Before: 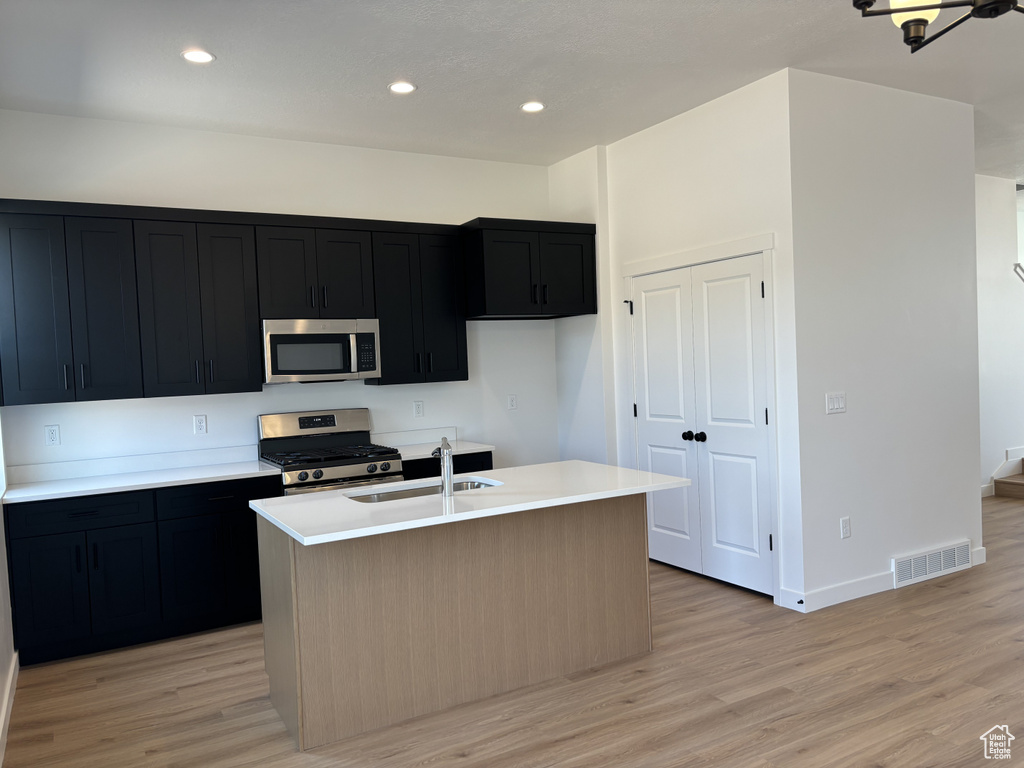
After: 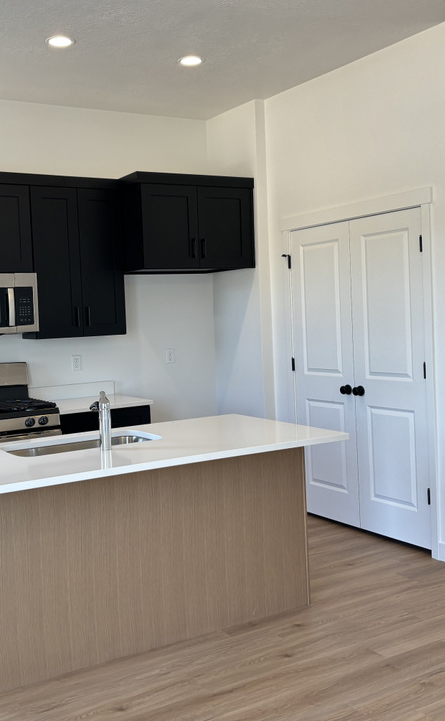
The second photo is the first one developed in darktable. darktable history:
crop: left 33.49%, top 6.011%, right 23.009%
shadows and highlights: shadows 49.39, highlights -41.39, soften with gaussian
